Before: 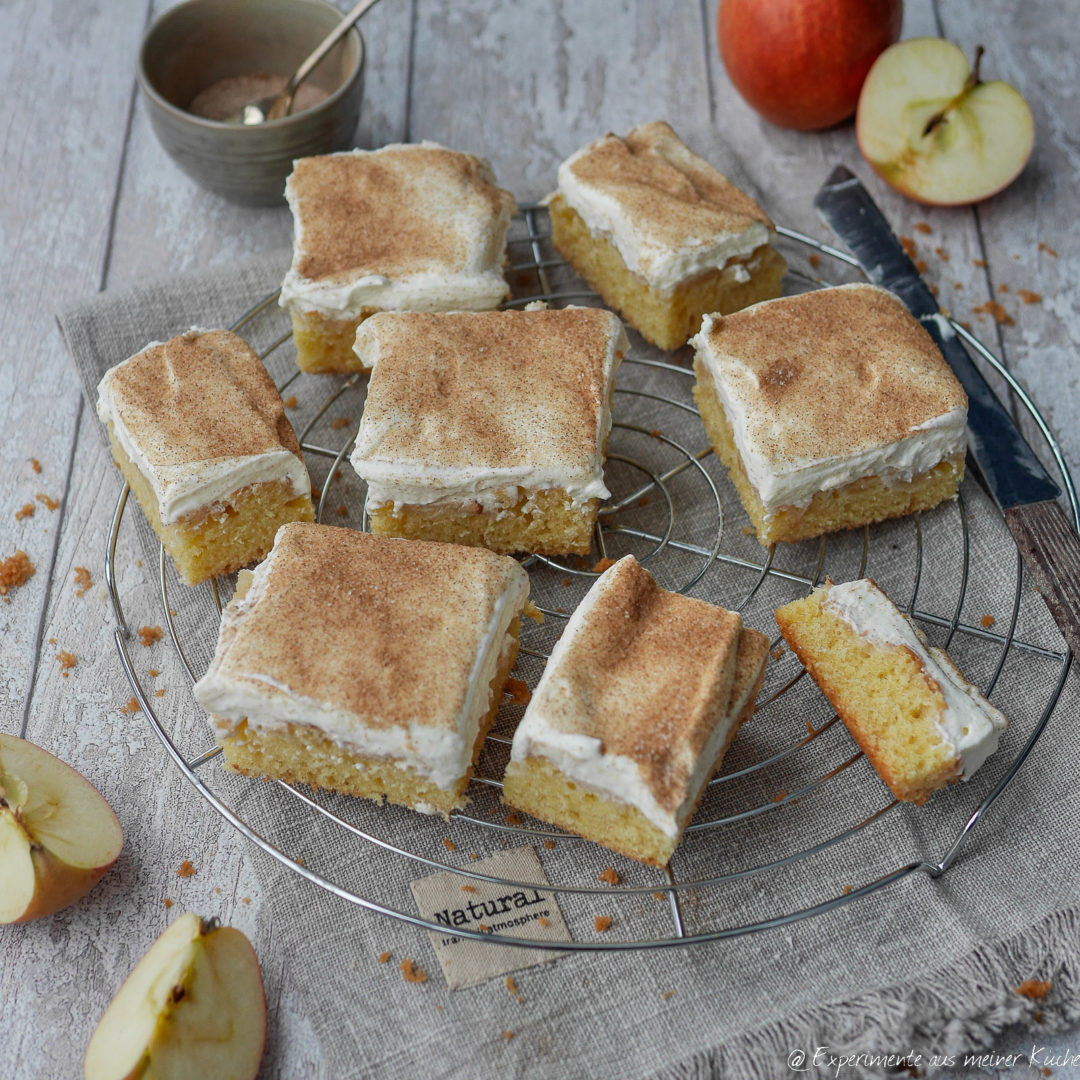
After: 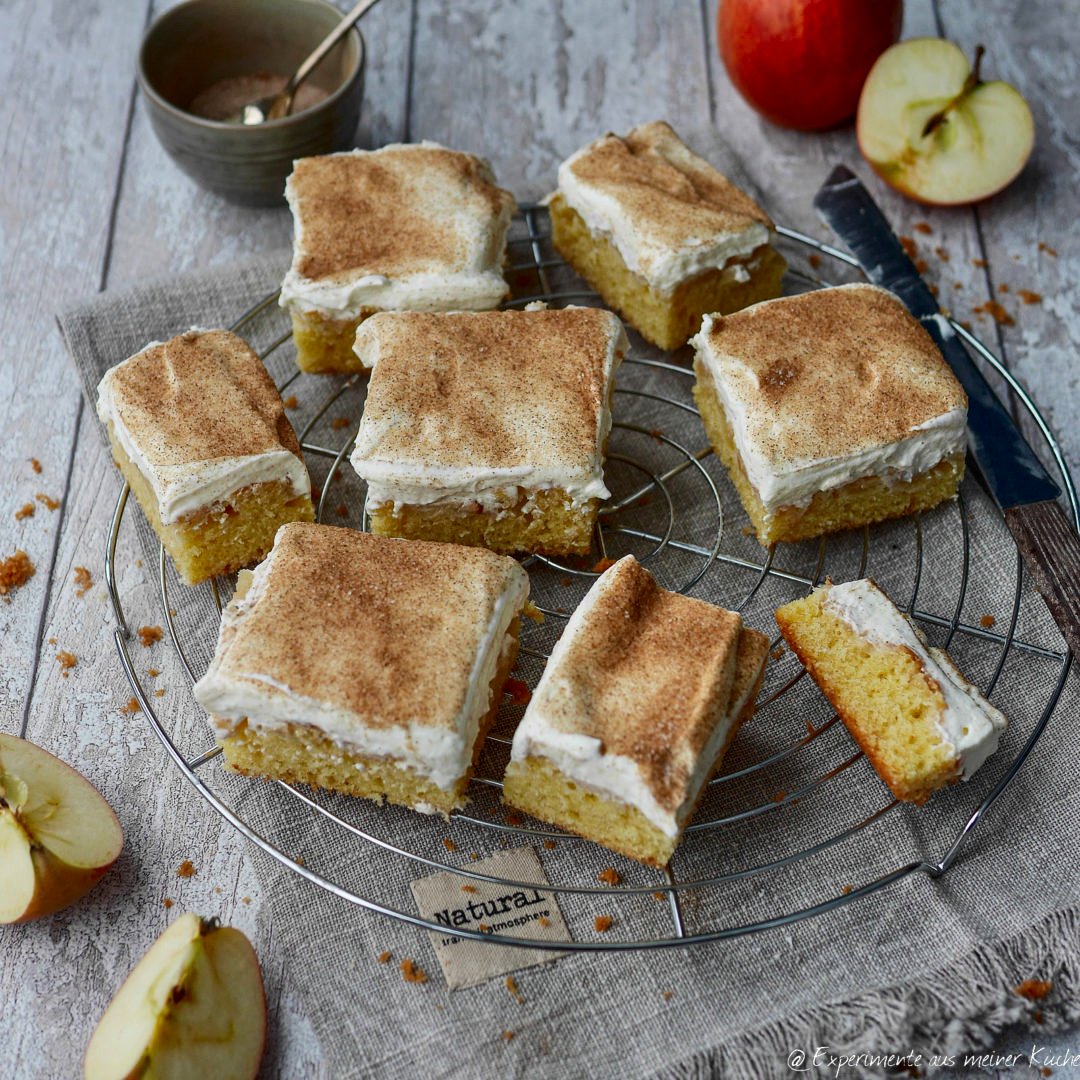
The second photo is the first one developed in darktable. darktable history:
contrast brightness saturation: contrast 0.194, brightness -0.1, saturation 0.213
